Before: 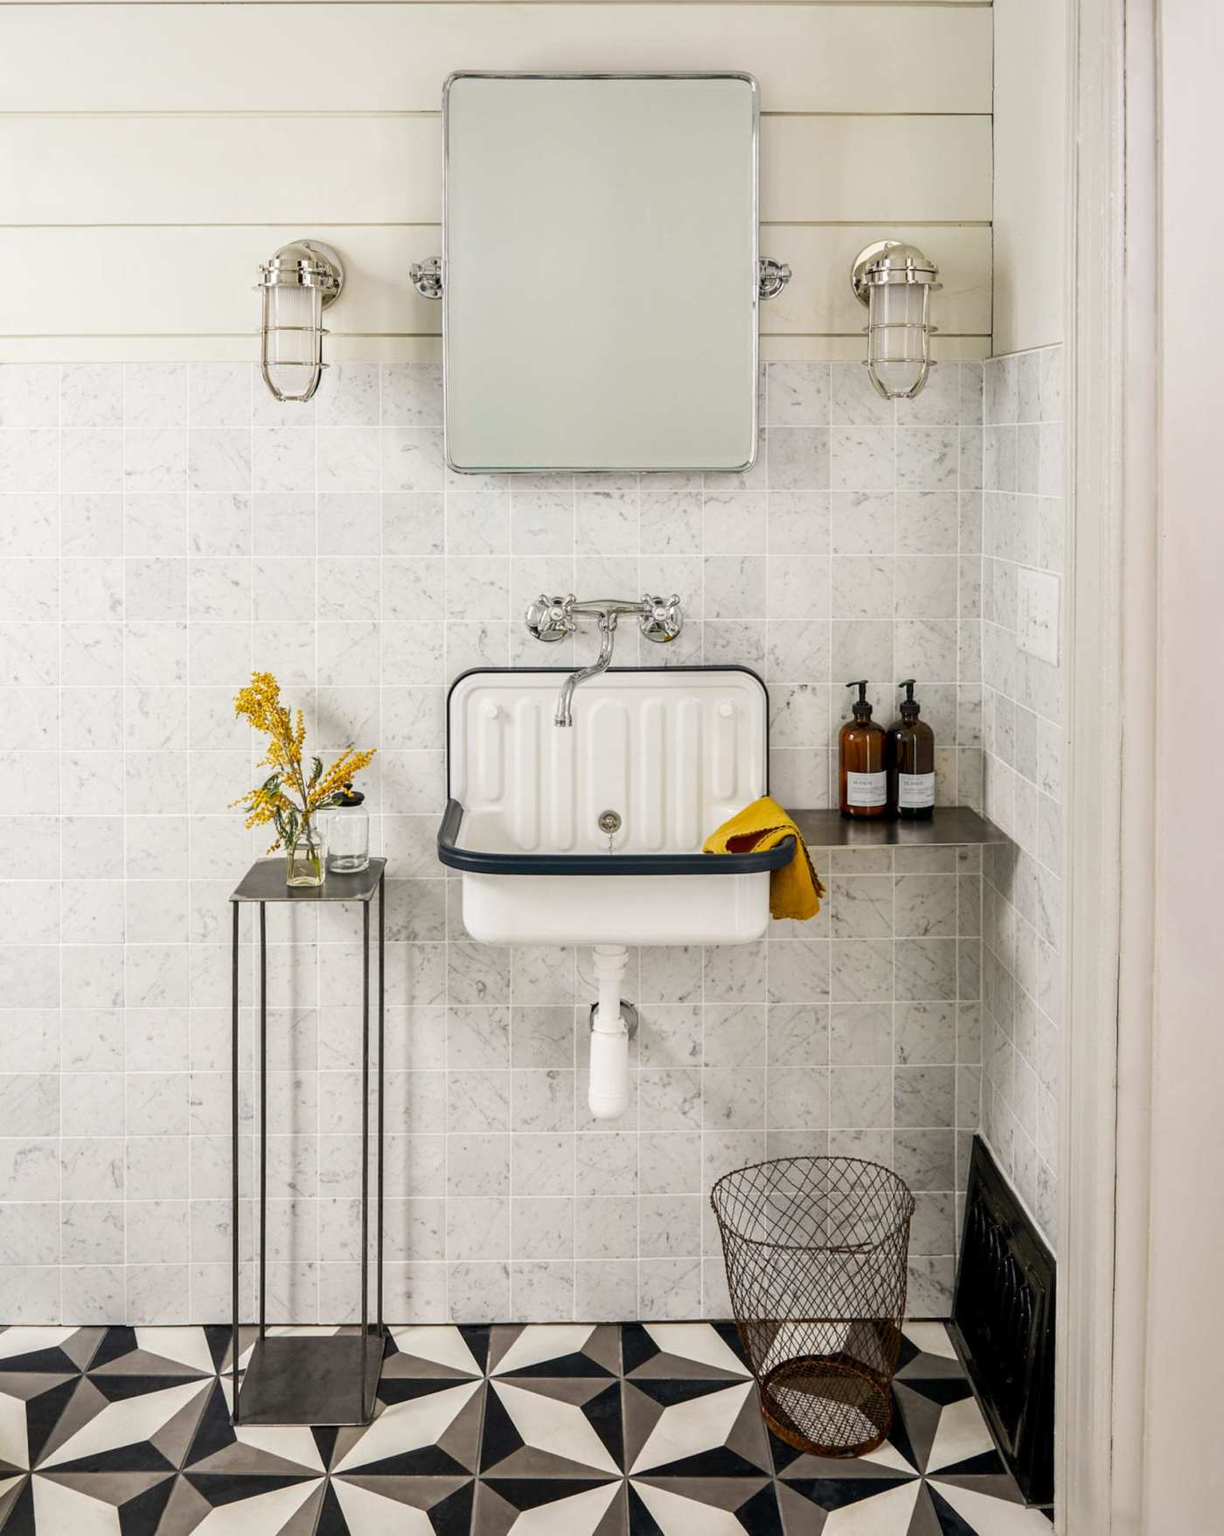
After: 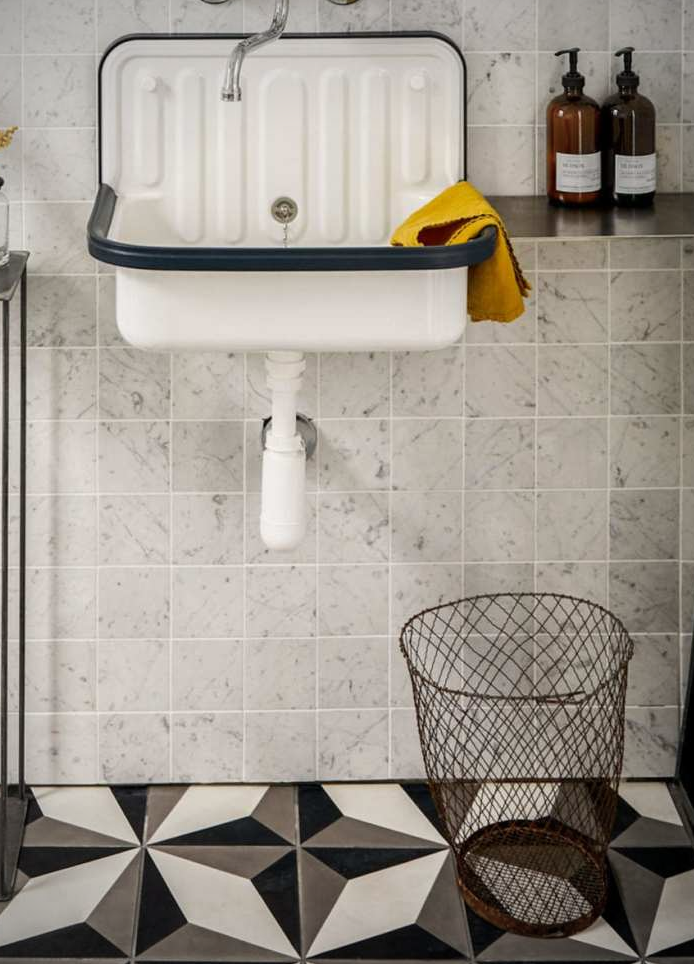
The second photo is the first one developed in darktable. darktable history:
crop: left 29.548%, top 41.601%, right 20.848%, bottom 3.516%
vignetting: fall-off start 73.17%, unbound false
